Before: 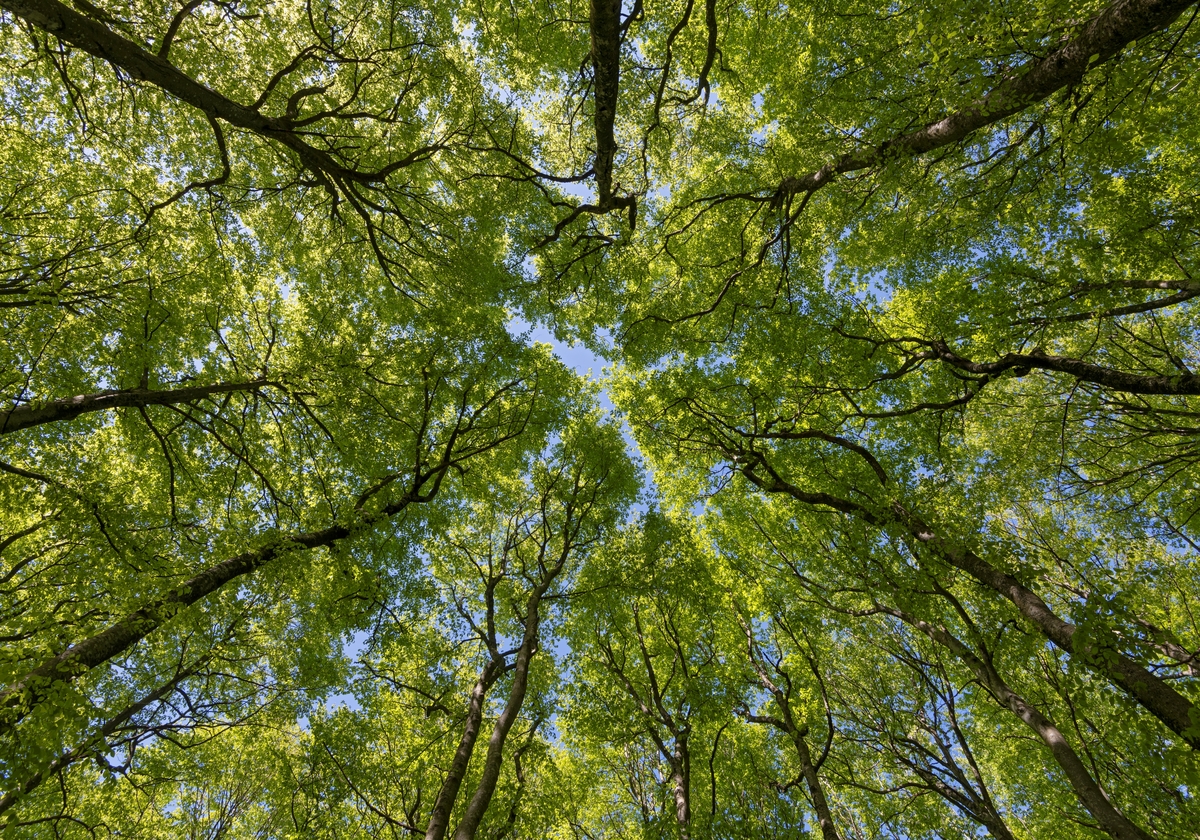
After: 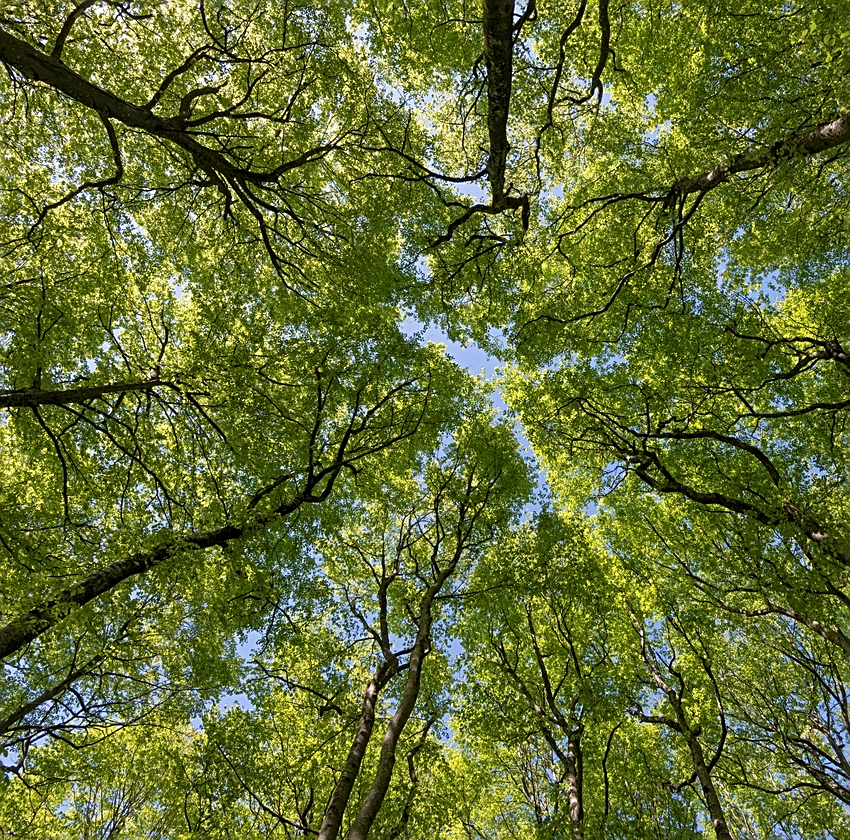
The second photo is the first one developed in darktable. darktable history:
local contrast: highlights 106%, shadows 97%, detail 119%, midtone range 0.2
crop and rotate: left 8.93%, right 20.162%
shadows and highlights: shadows 20.96, highlights -81.76, soften with gaussian
sharpen: on, module defaults
